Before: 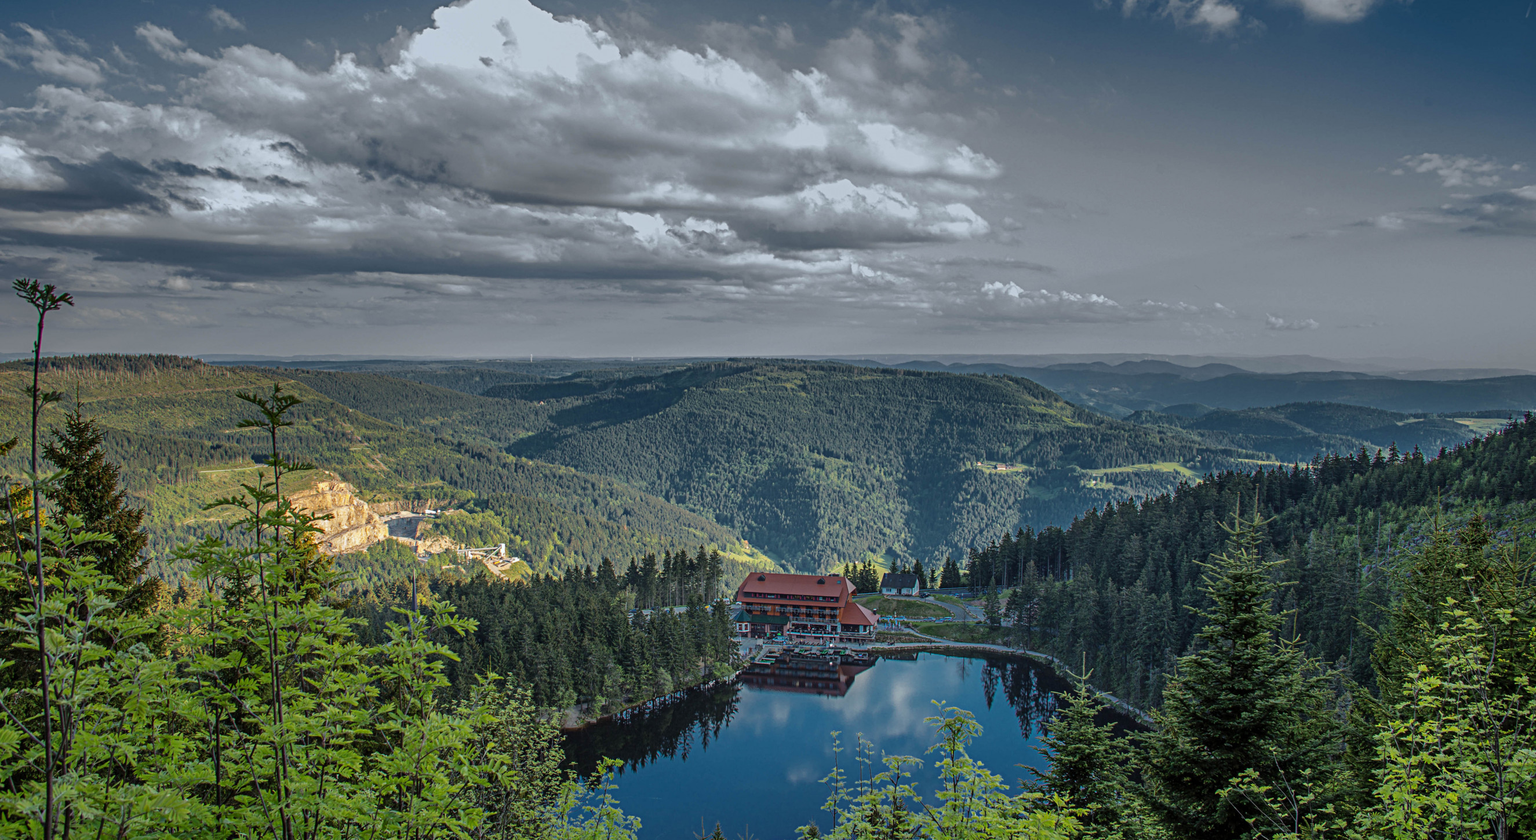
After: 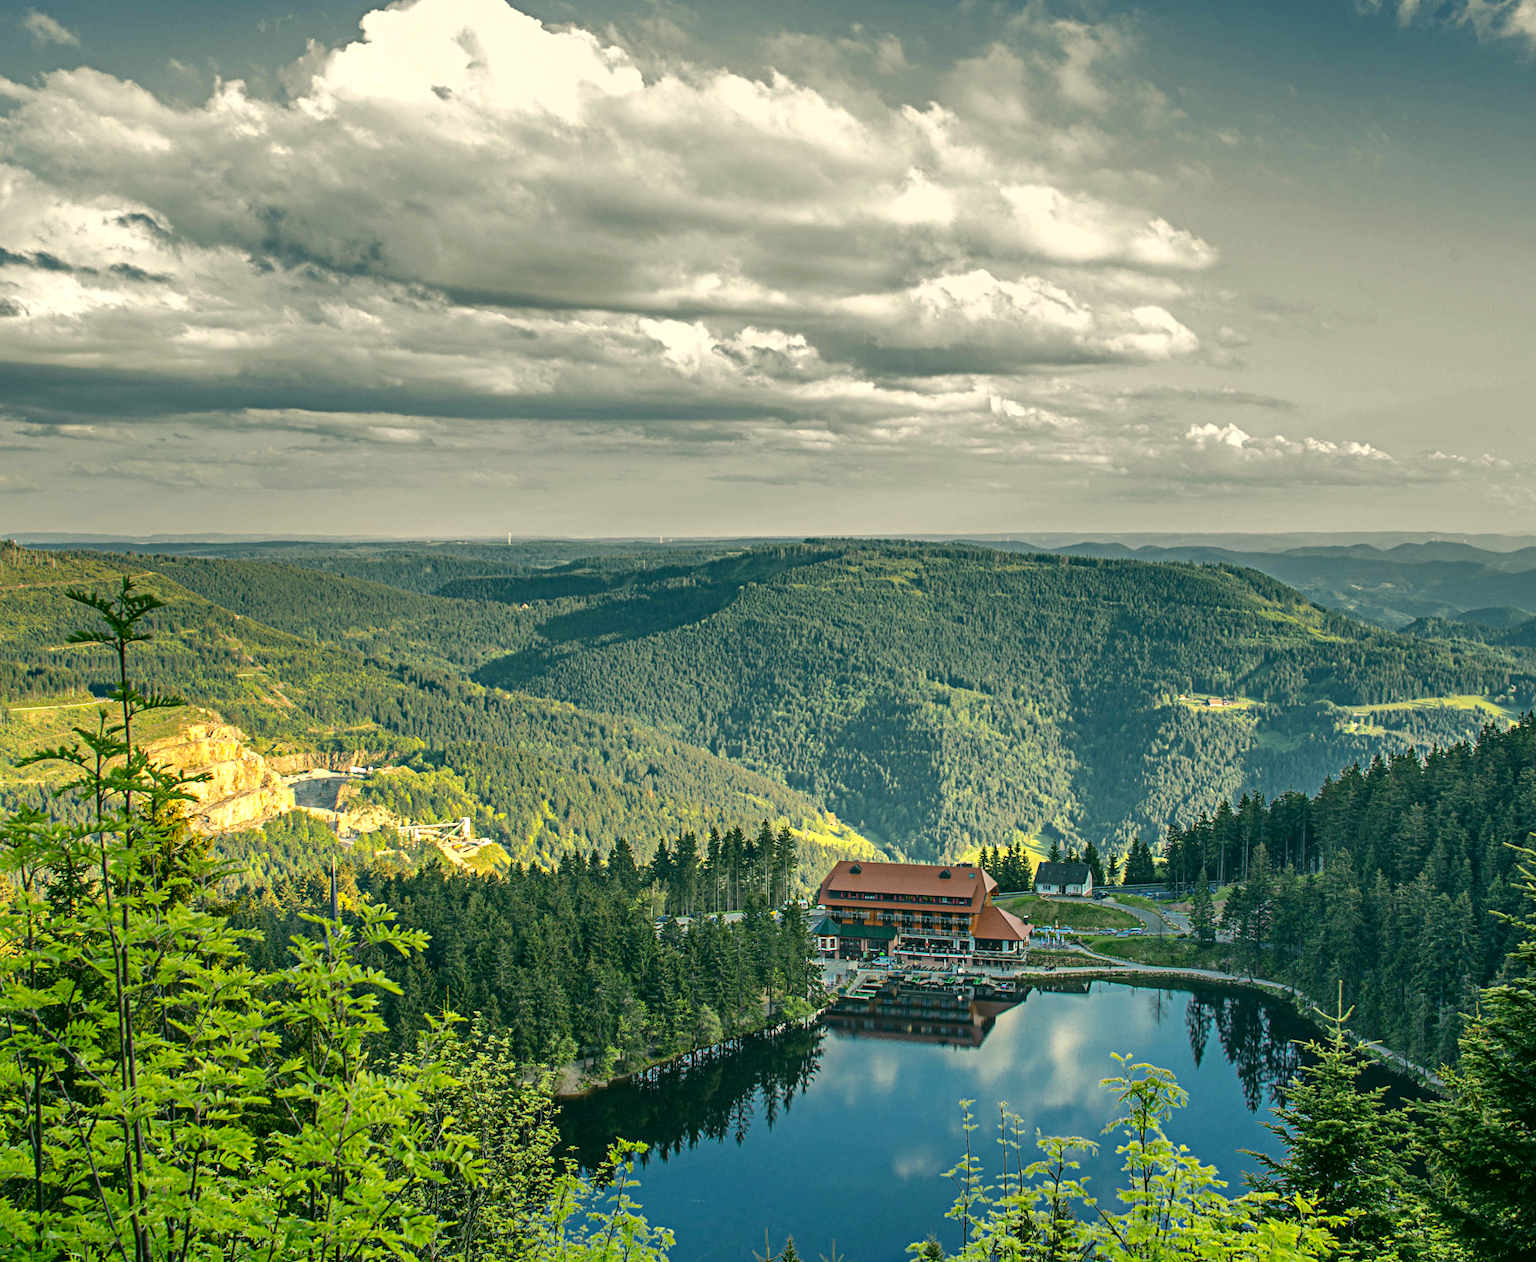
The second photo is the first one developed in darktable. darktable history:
exposure: exposure 0.777 EV, compensate exposure bias true, compensate highlight preservation false
crop and rotate: left 12.535%, right 20.927%
contrast brightness saturation: contrast 0.079, saturation 0.023
color correction: highlights a* 4.85, highlights b* 24.76, shadows a* -15.75, shadows b* 4
